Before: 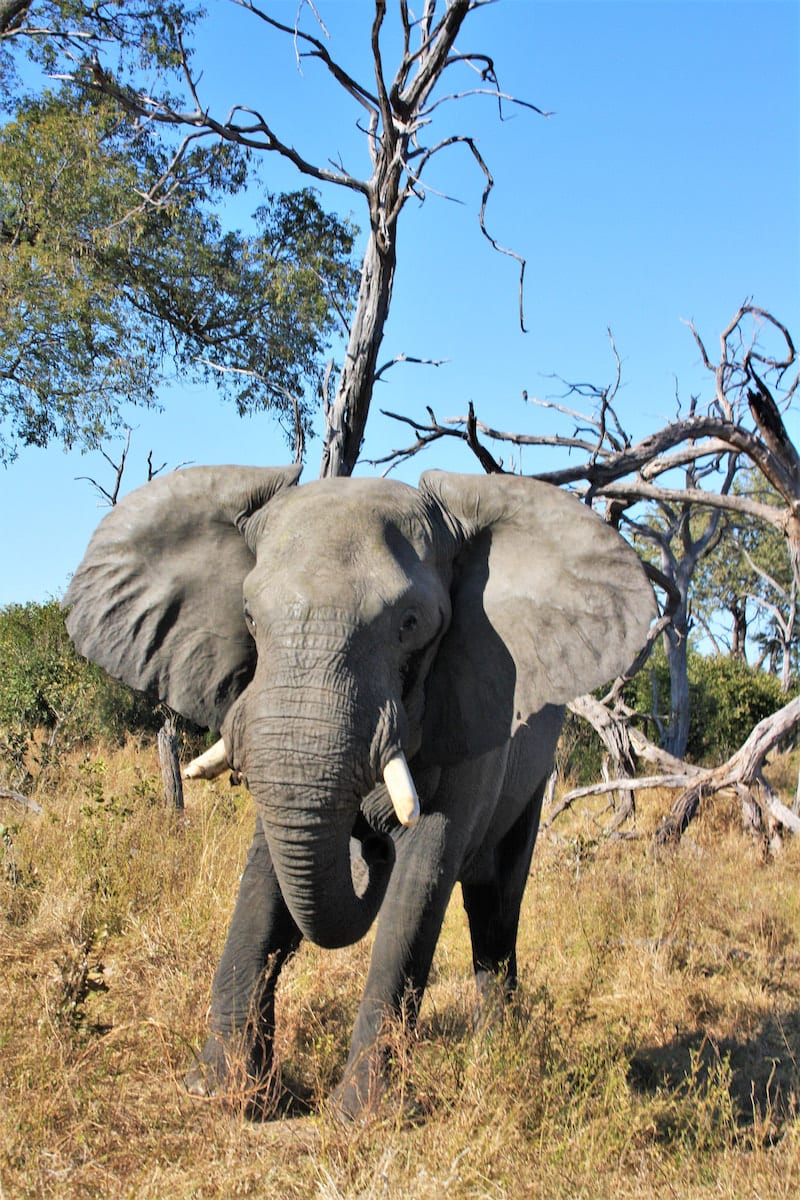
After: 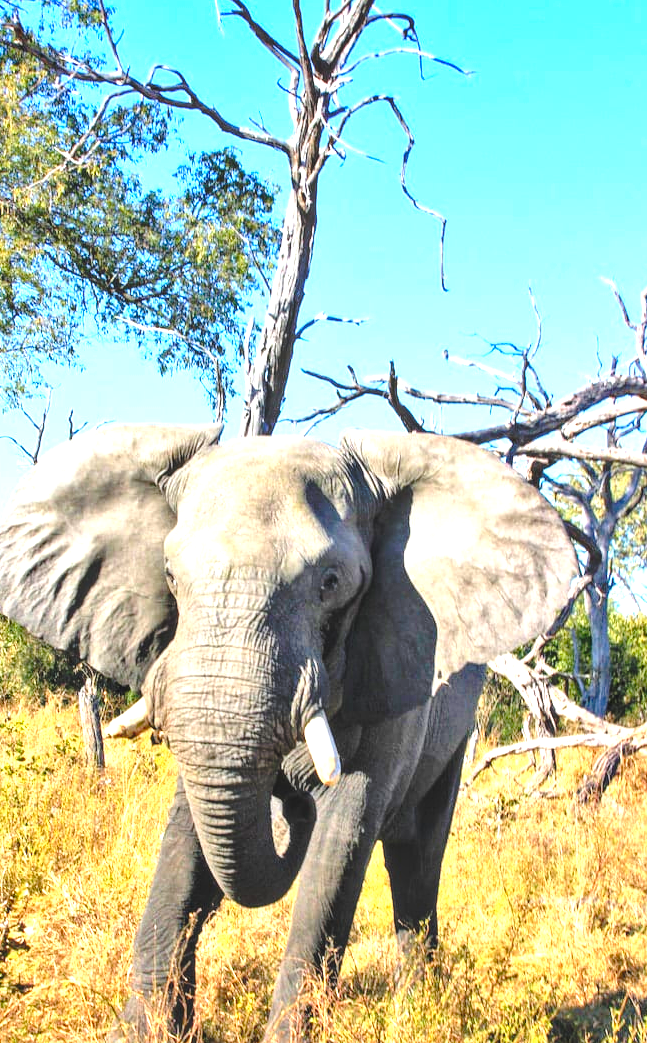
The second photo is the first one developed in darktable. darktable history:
local contrast: detail 130%
crop: left 9.929%, top 3.475%, right 9.188%, bottom 9.529%
base curve: curves: ch0 [(0, 0) (0.073, 0.04) (0.157, 0.139) (0.492, 0.492) (0.758, 0.758) (1, 1)], preserve colors none
contrast brightness saturation: contrast -0.19, saturation 0.19
exposure: black level correction 0, exposure 1.675 EV, compensate exposure bias true, compensate highlight preservation false
